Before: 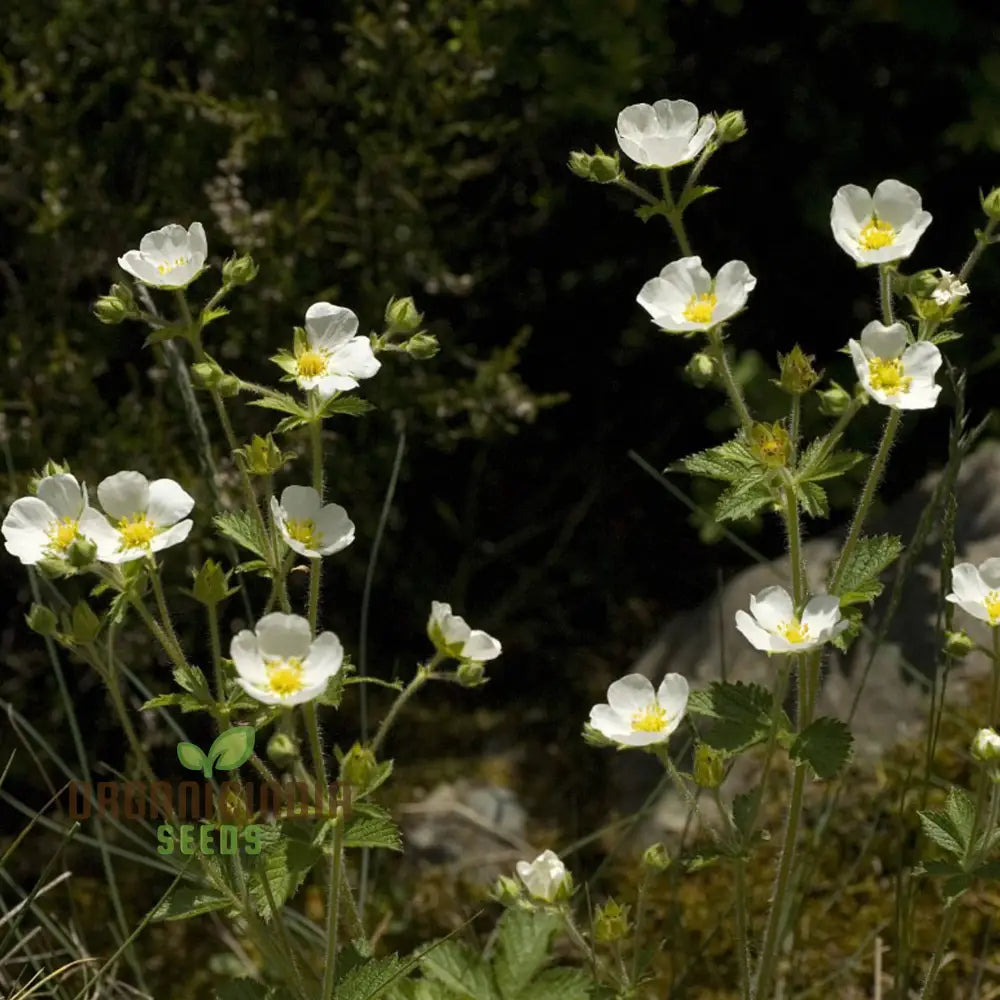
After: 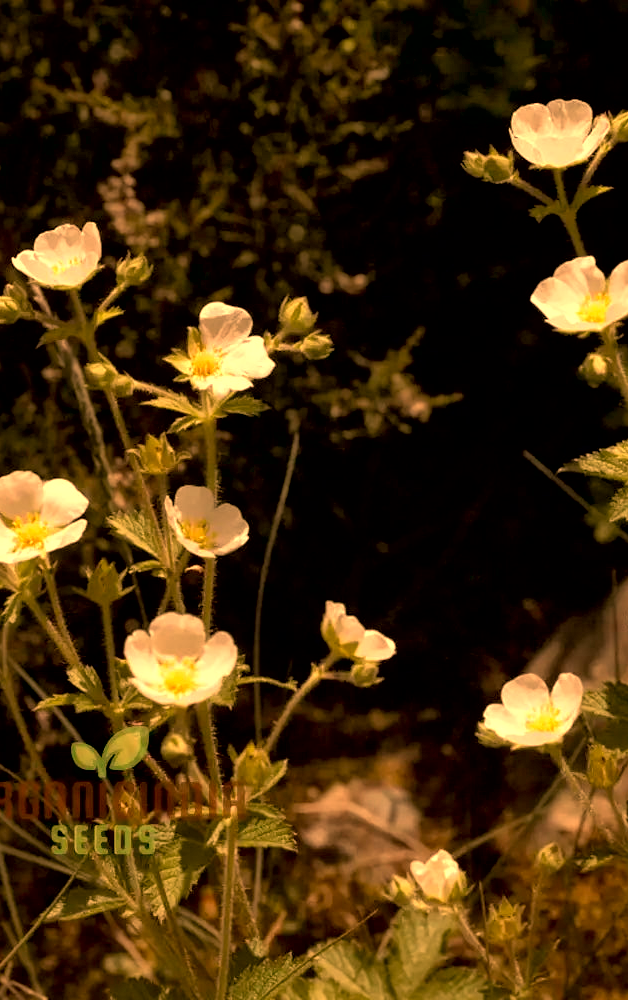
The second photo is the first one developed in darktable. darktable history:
white balance: red 1.467, blue 0.684
exposure: black level correction 0.007, exposure 0.159 EV, compensate highlight preservation false
crop: left 10.644%, right 26.528%
local contrast: mode bilateral grid, contrast 20, coarseness 50, detail 140%, midtone range 0.2
